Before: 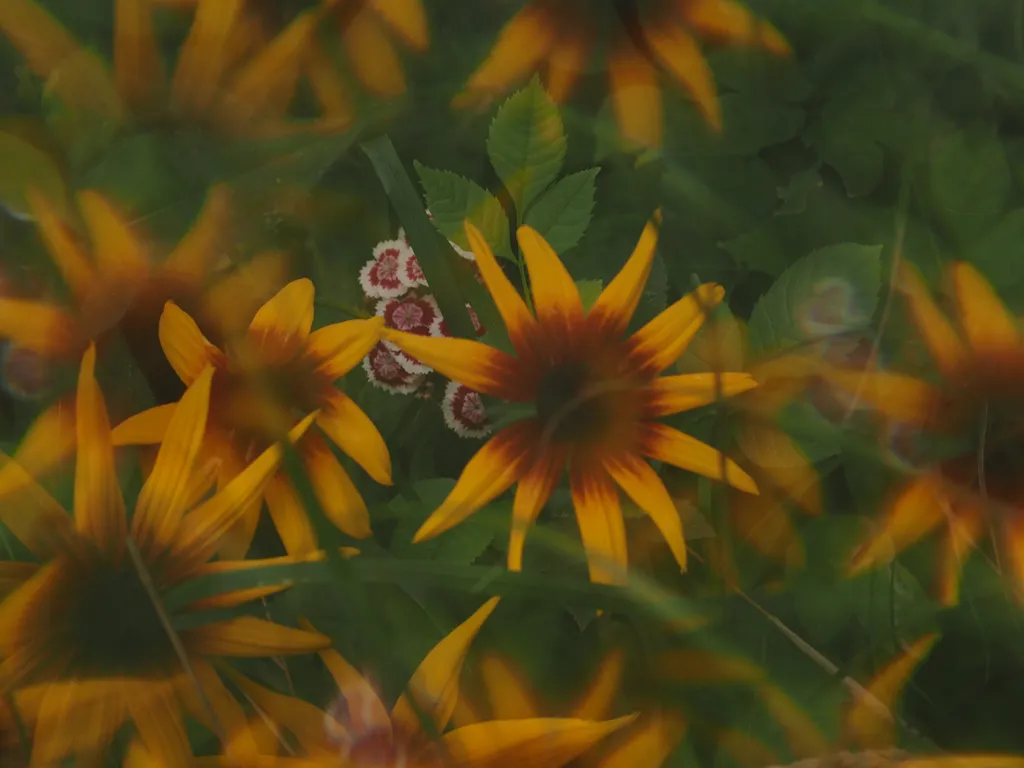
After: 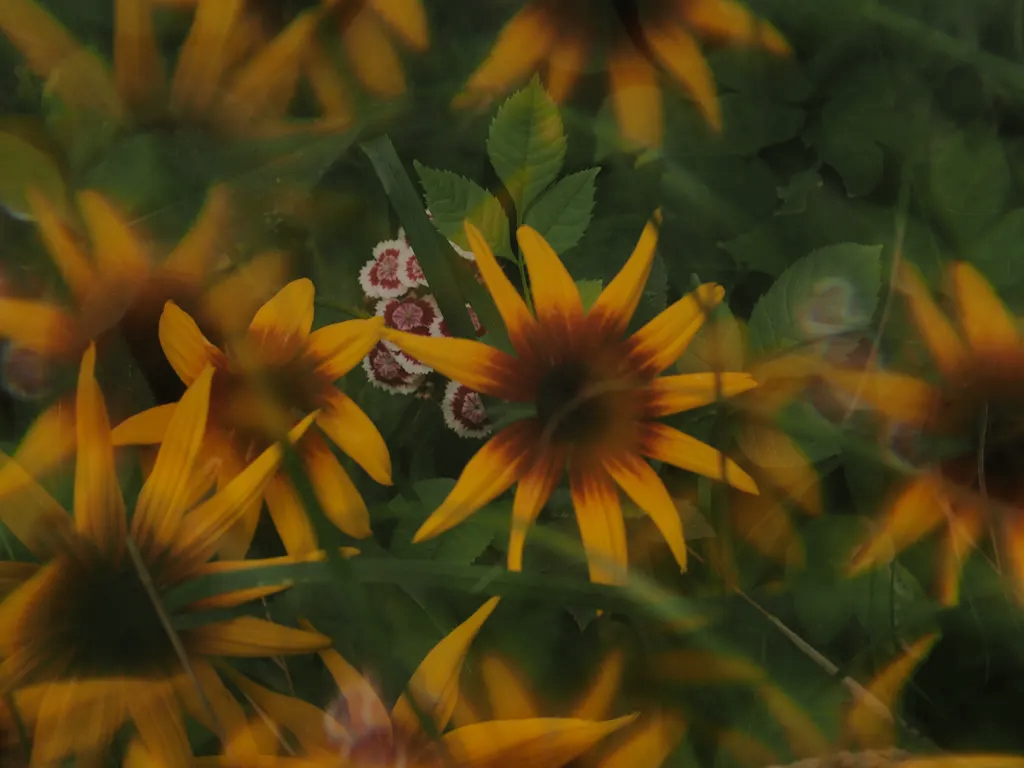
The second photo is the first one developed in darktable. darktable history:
filmic rgb: black relative exposure -6.92 EV, white relative exposure 5.59 EV, hardness 2.86
